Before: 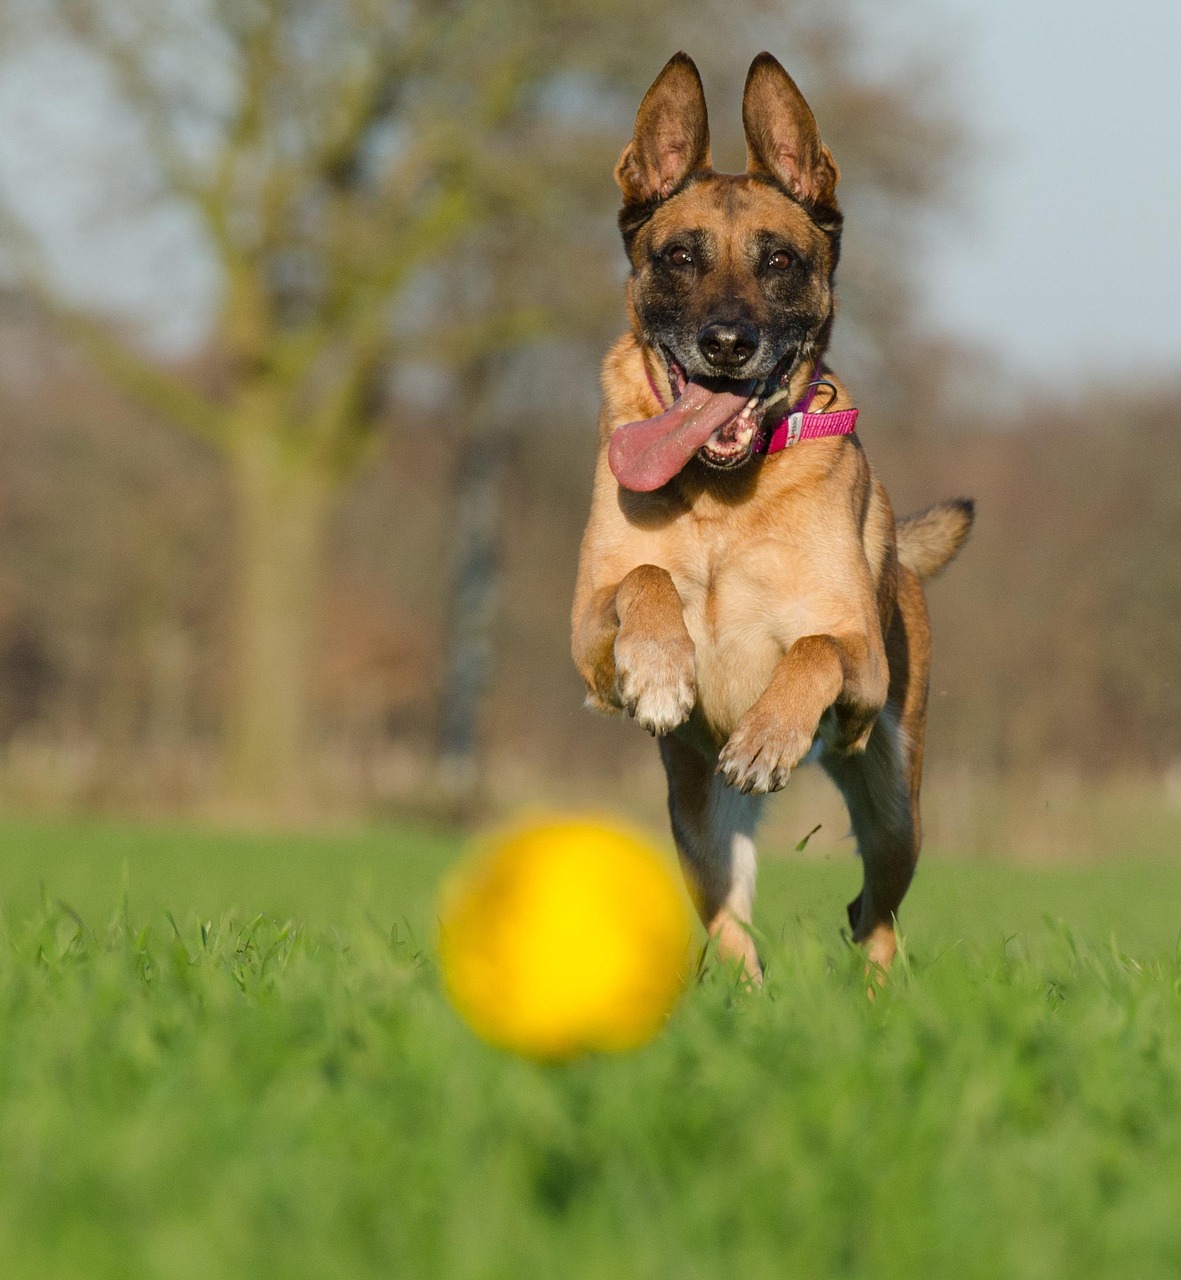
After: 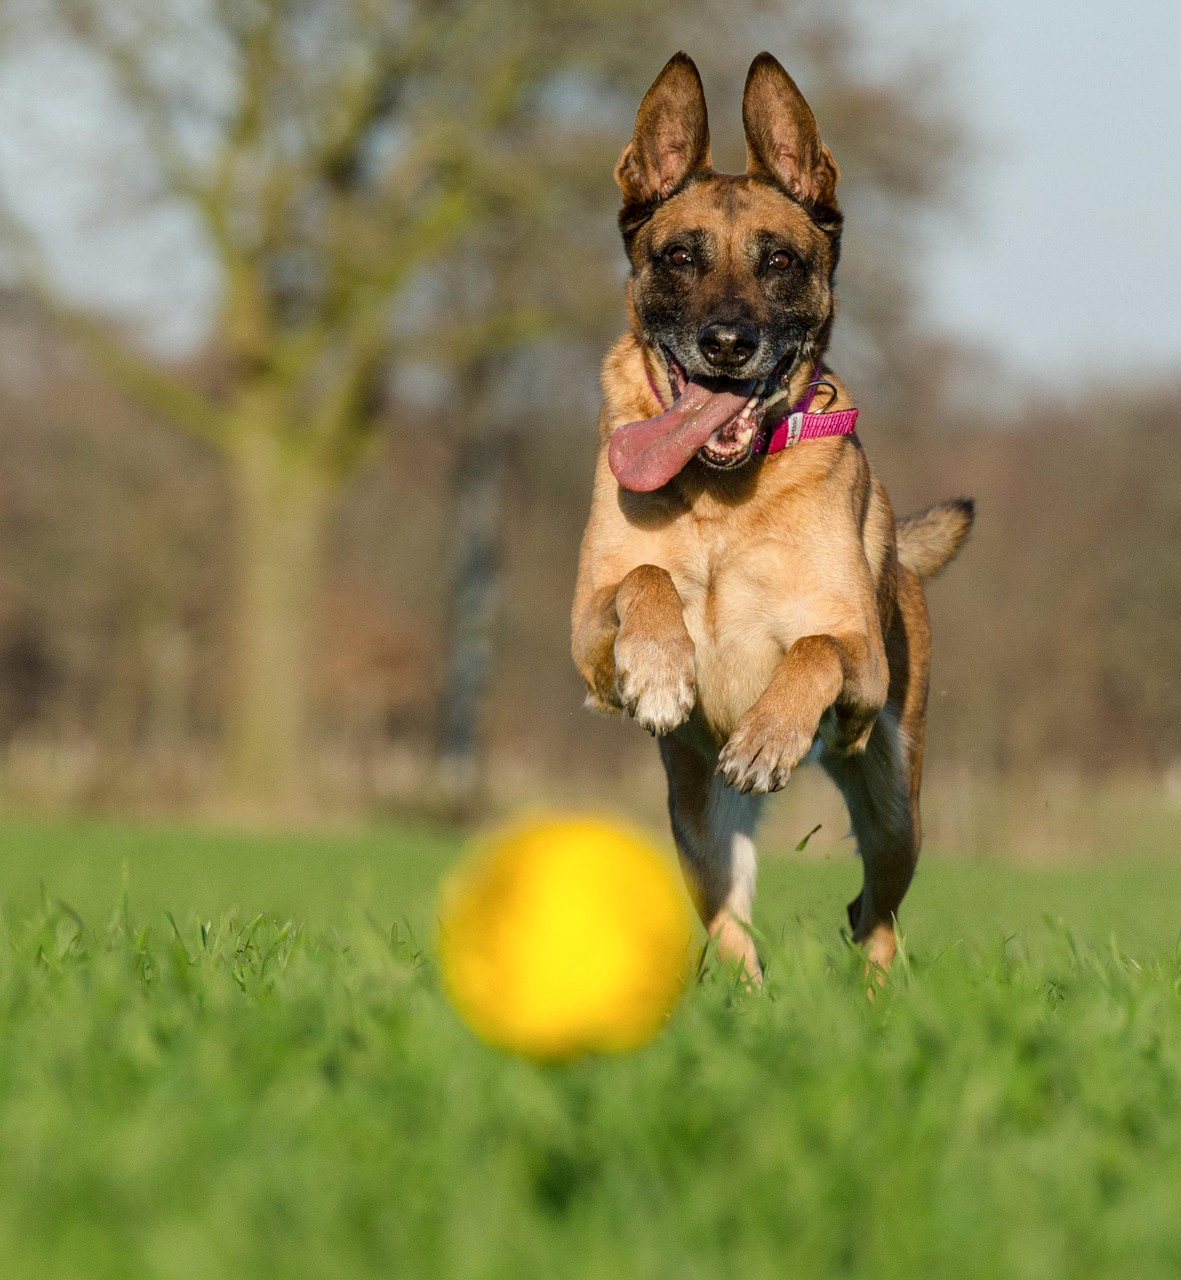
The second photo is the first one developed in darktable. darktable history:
local contrast: on, module defaults
tone equalizer: on, module defaults
white balance: red 1, blue 1
